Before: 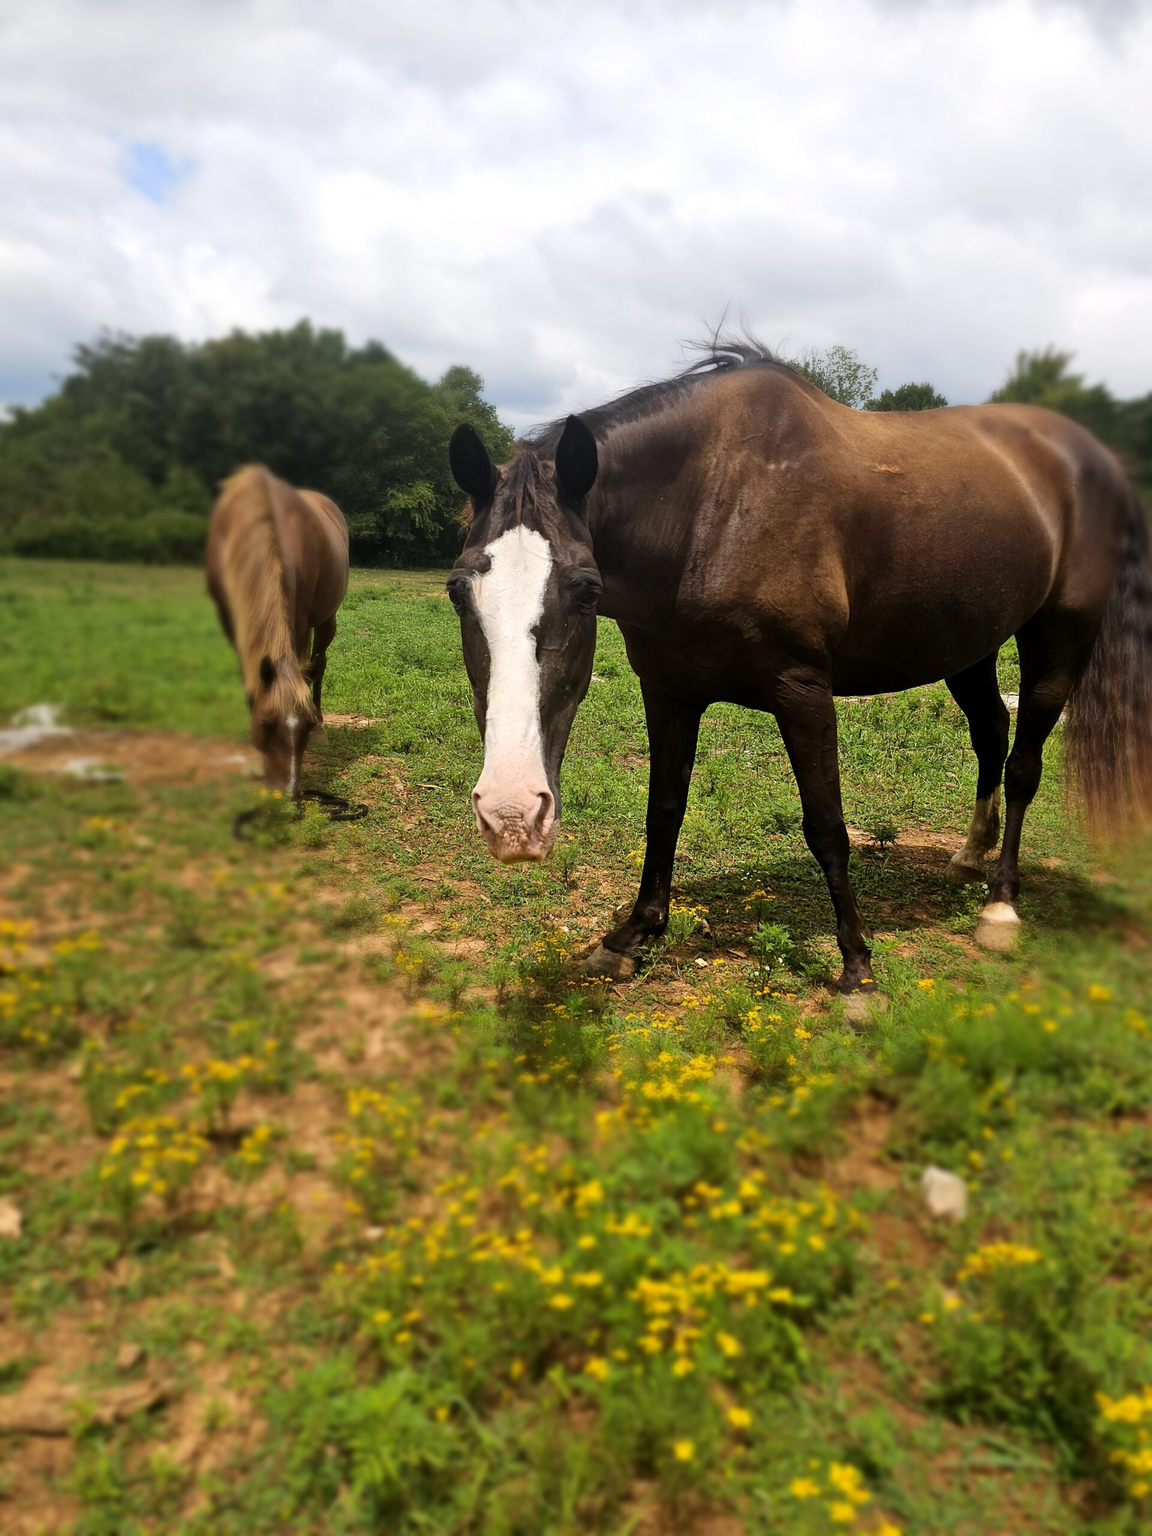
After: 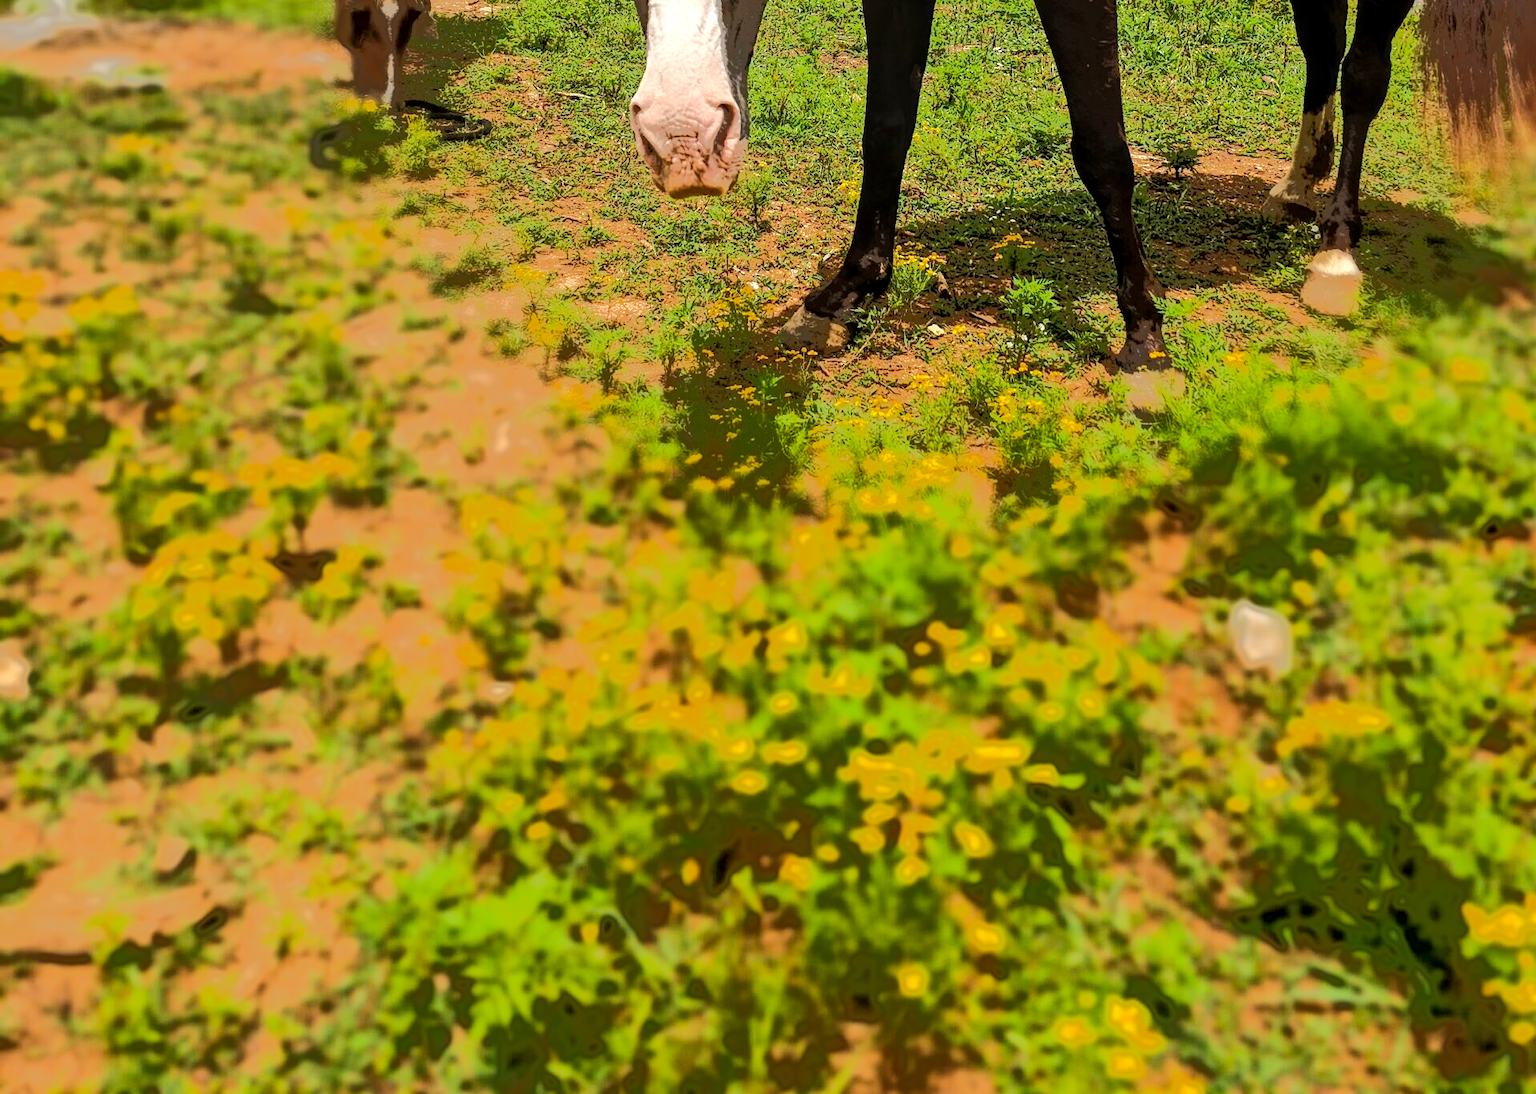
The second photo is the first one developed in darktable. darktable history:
exposure: exposure 0.204 EV, compensate highlight preservation false
crop and rotate: top 46.566%, right 0.095%
tone equalizer: -7 EV -0.595 EV, -6 EV 1.01 EV, -5 EV -0.477 EV, -4 EV 0.445 EV, -3 EV 0.435 EV, -2 EV 0.169 EV, -1 EV -0.144 EV, +0 EV -0.408 EV, edges refinement/feathering 500, mask exposure compensation -1.57 EV, preserve details no
local contrast: on, module defaults
